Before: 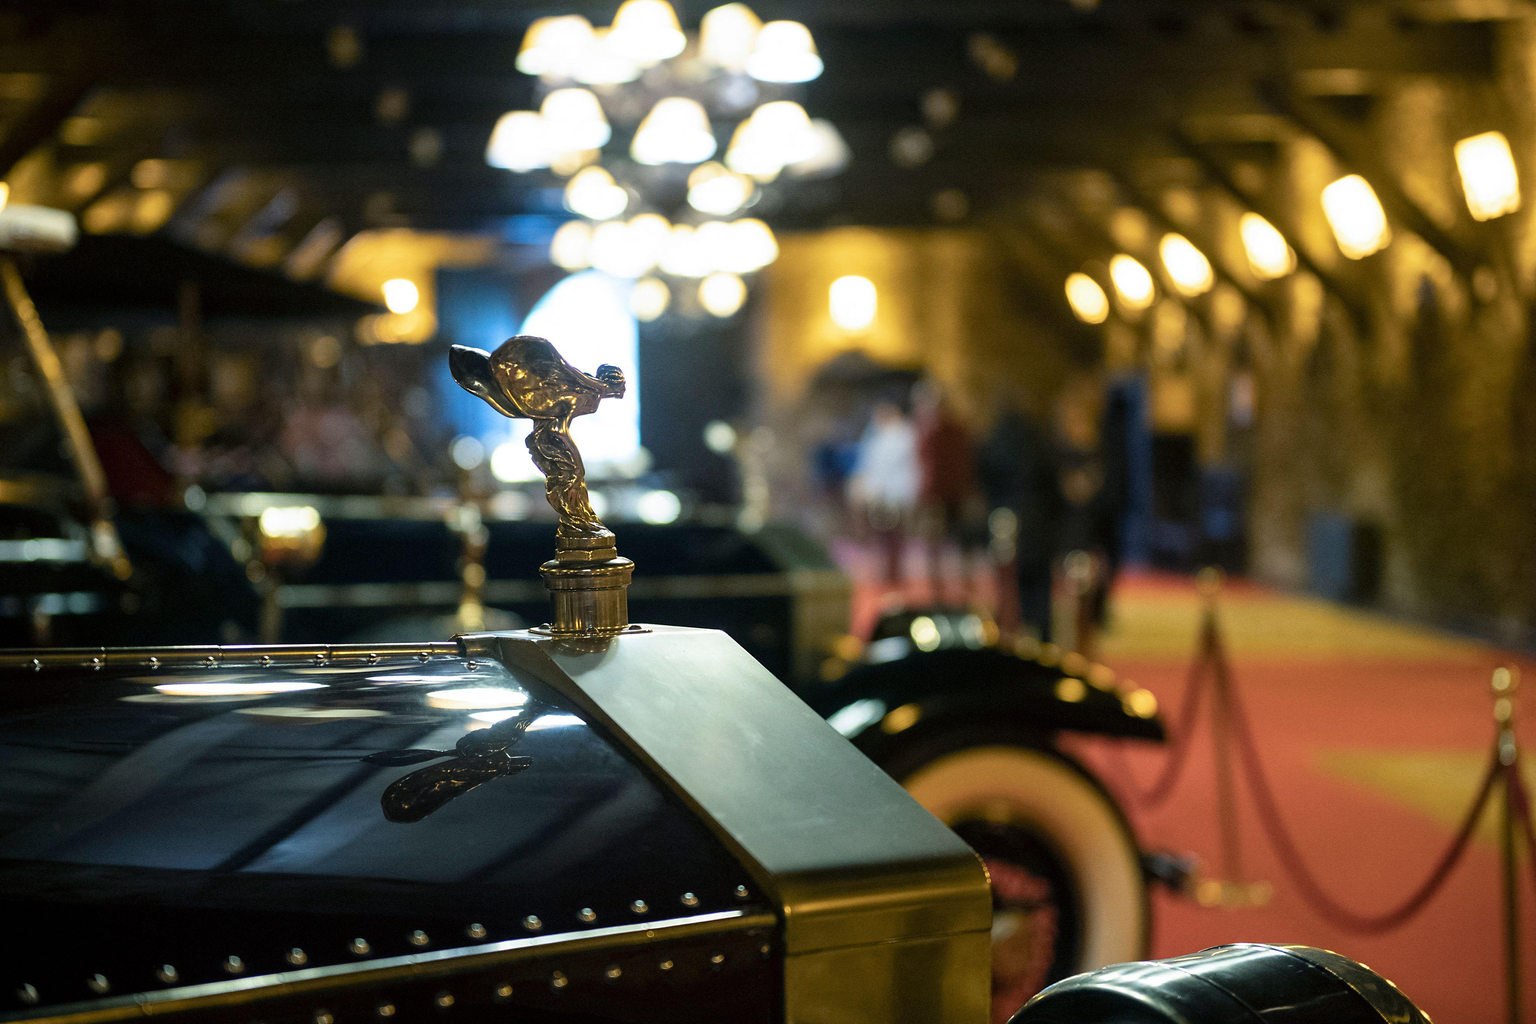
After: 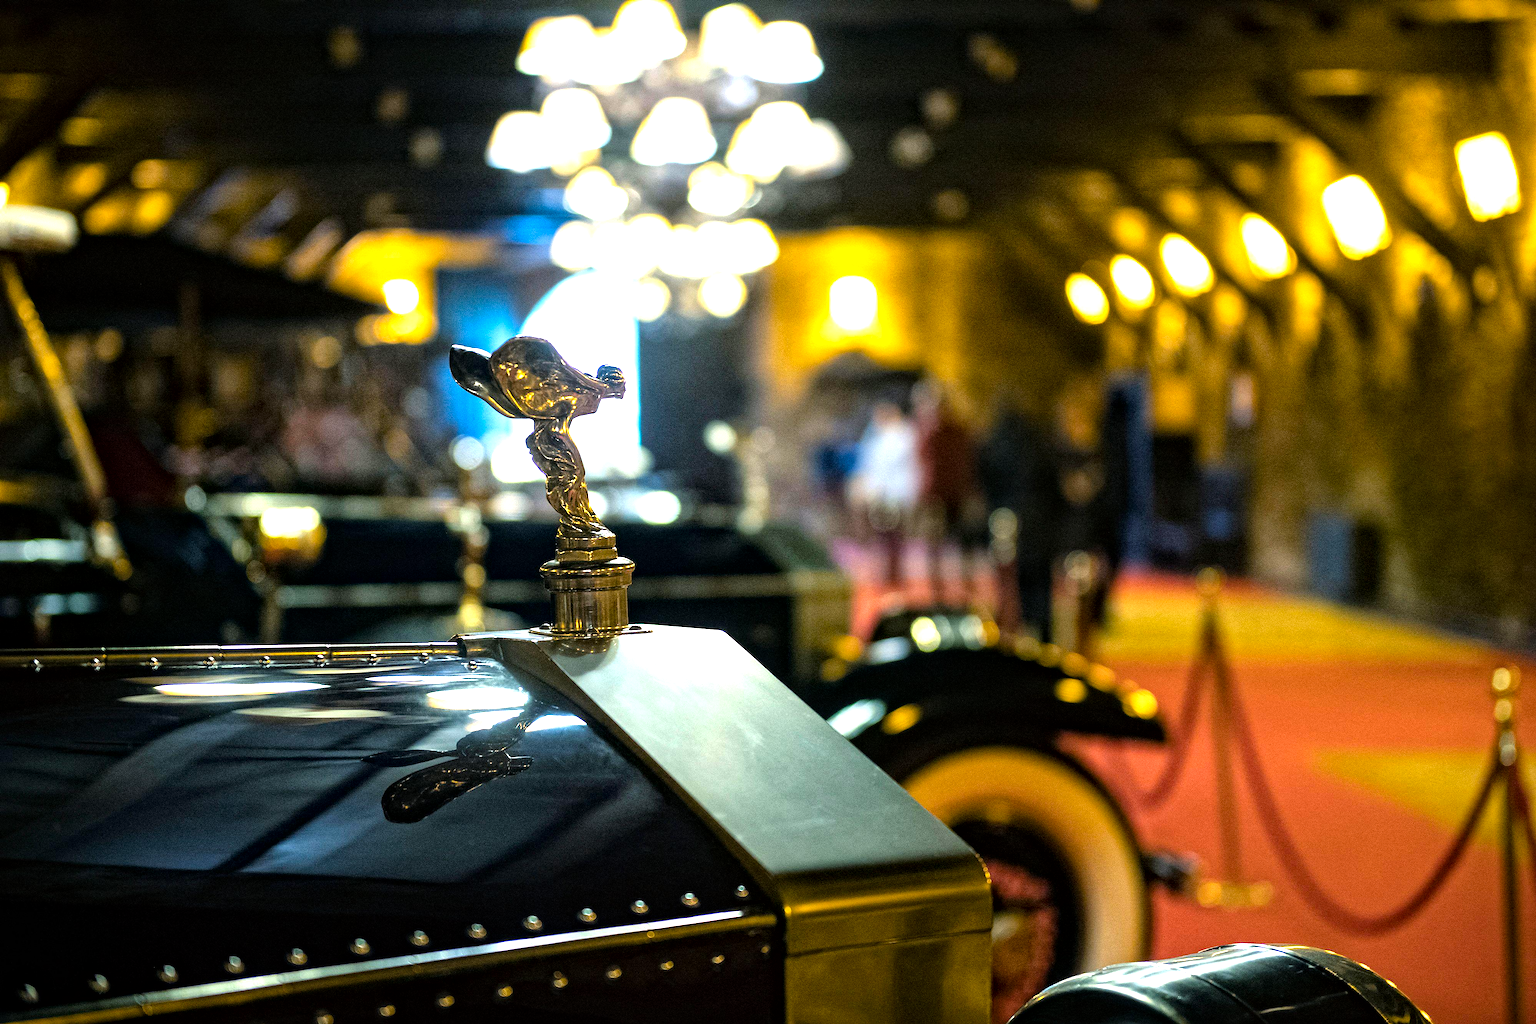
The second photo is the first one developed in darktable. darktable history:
color balance rgb: highlights gain › chroma 0.28%, highlights gain › hue 331.53°, perceptual saturation grading › global saturation 19.955%, global vibrance 20%
local contrast: mode bilateral grid, contrast 19, coarseness 21, detail 150%, midtone range 0.2
tone equalizer: -8 EV -0.746 EV, -7 EV -0.729 EV, -6 EV -0.623 EV, -5 EV -0.4 EV, -3 EV 0.389 EV, -2 EV 0.6 EV, -1 EV 0.689 EV, +0 EV 0.763 EV
